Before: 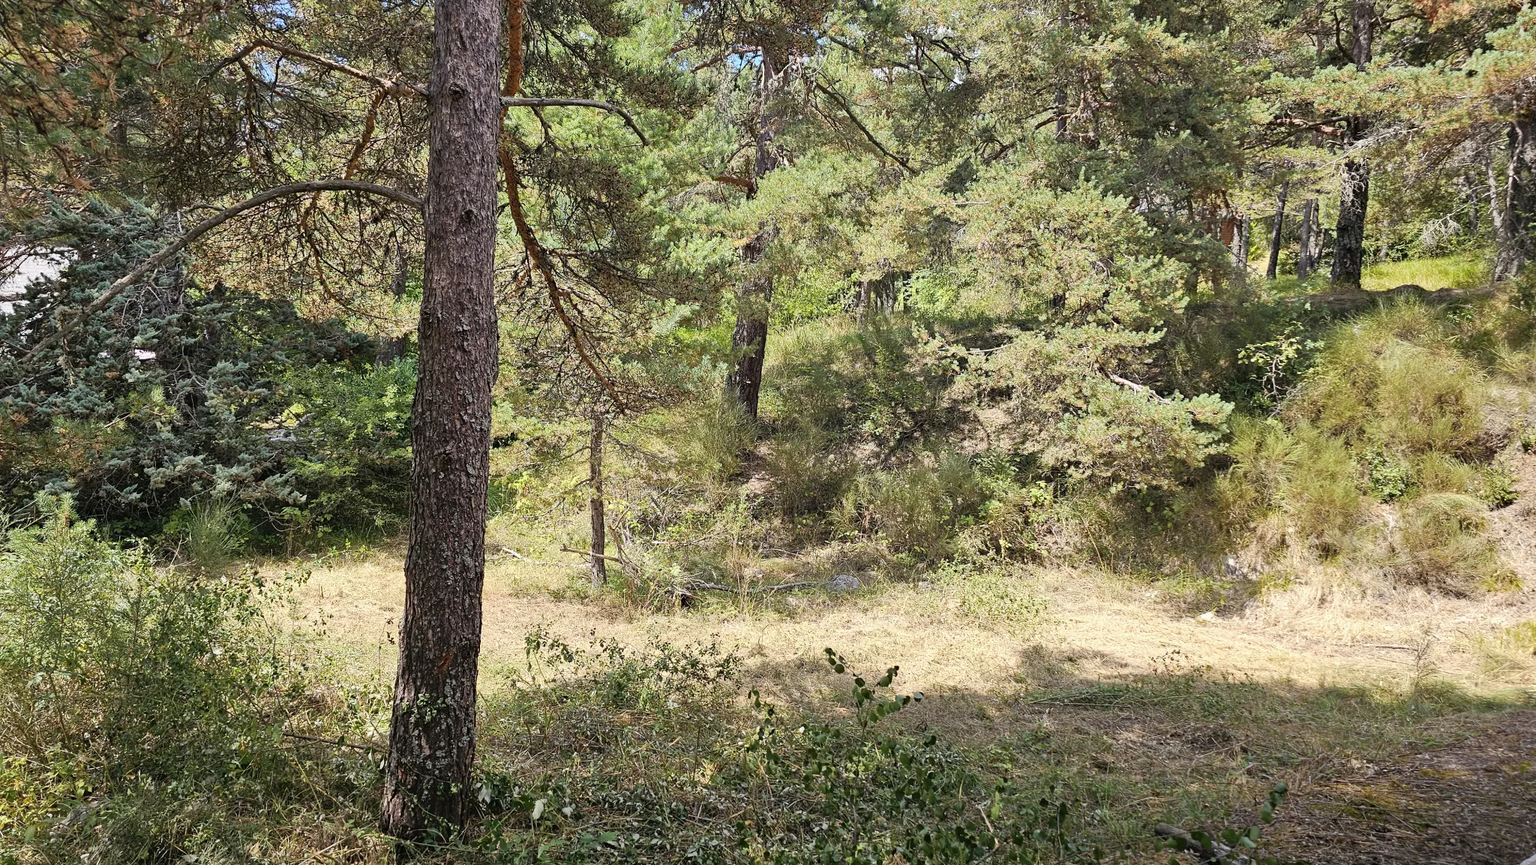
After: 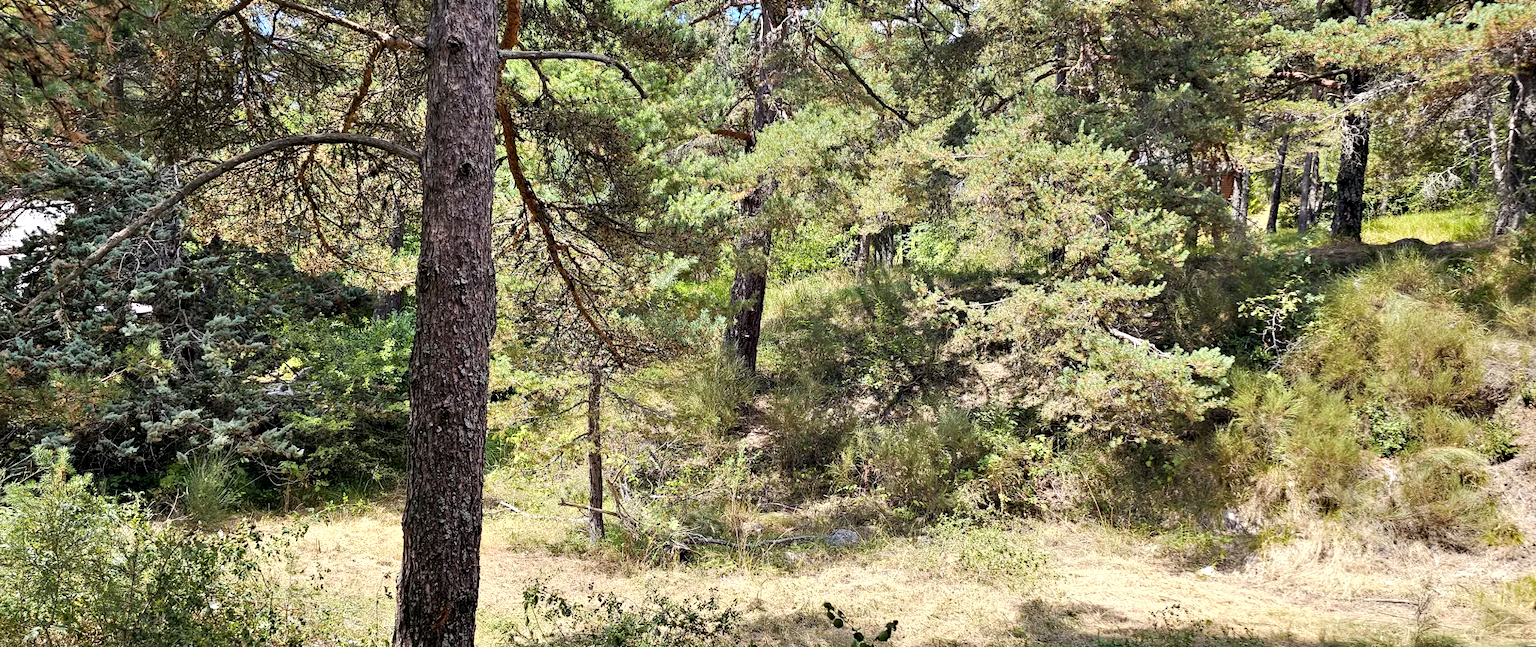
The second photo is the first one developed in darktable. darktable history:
crop: left 0.28%, top 5.489%, bottom 19.752%
contrast equalizer: y [[0.528, 0.548, 0.563, 0.562, 0.546, 0.526], [0.55 ×6], [0 ×6], [0 ×6], [0 ×6]]
